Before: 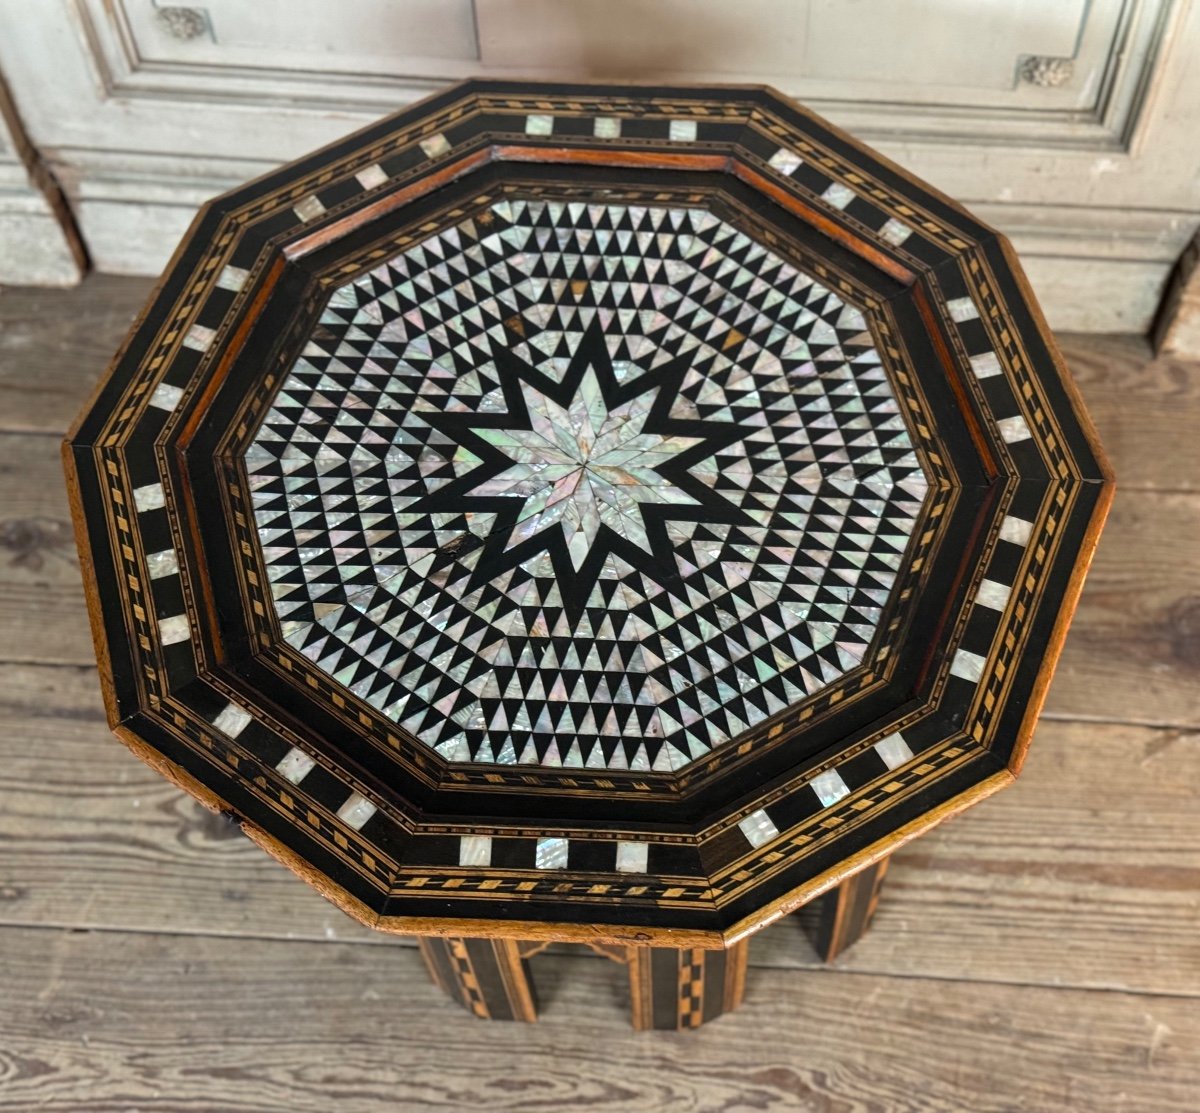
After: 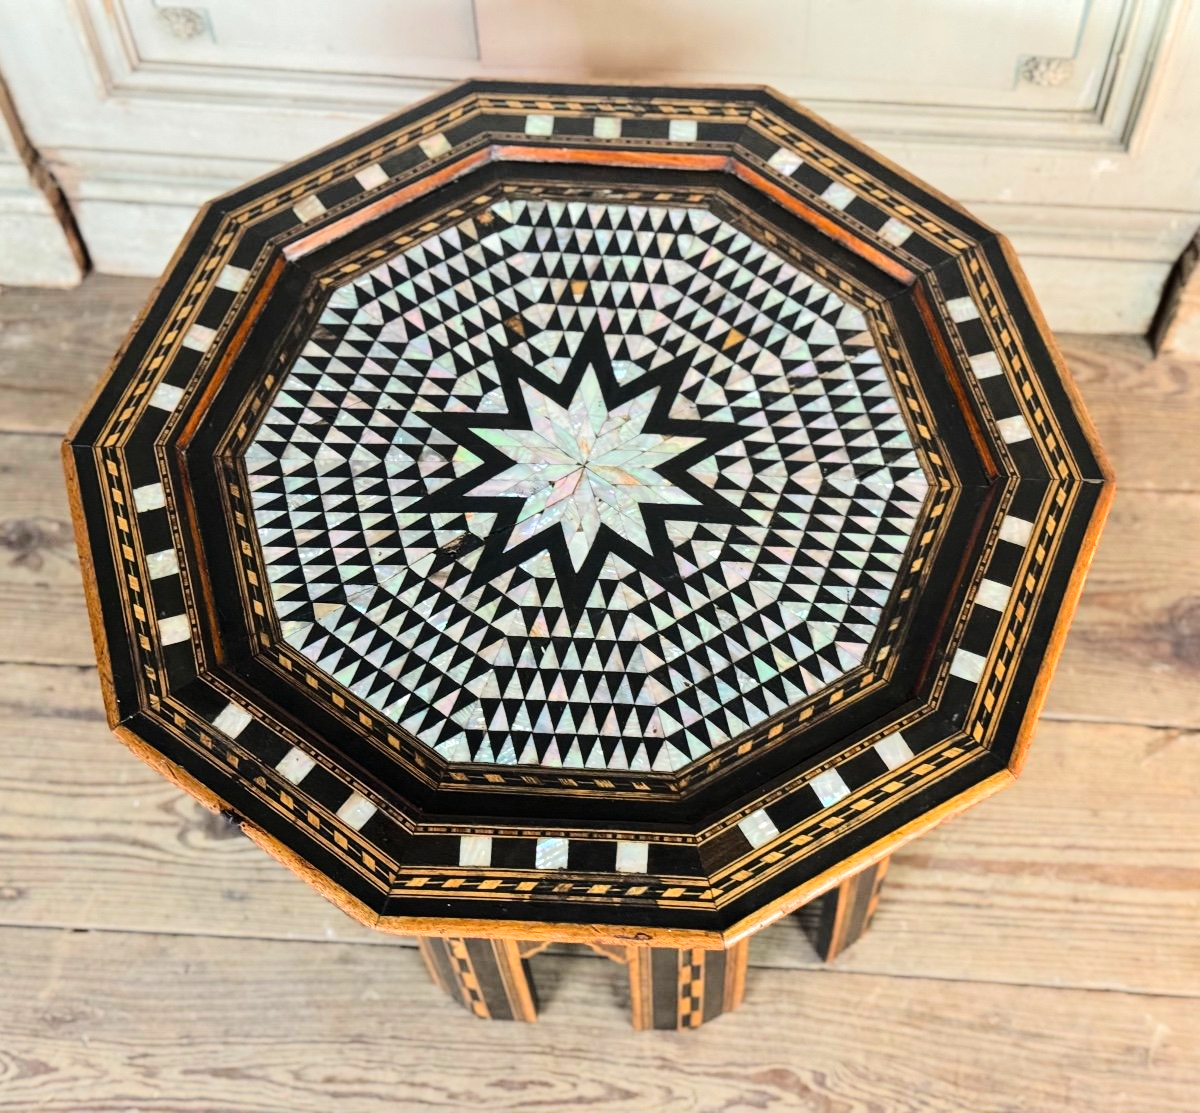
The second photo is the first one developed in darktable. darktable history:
tone equalizer: -7 EV 0.155 EV, -6 EV 0.573 EV, -5 EV 1.15 EV, -4 EV 1.3 EV, -3 EV 1.15 EV, -2 EV 0.6 EV, -1 EV 0.147 EV, edges refinement/feathering 500, mask exposure compensation -1.57 EV, preserve details no
